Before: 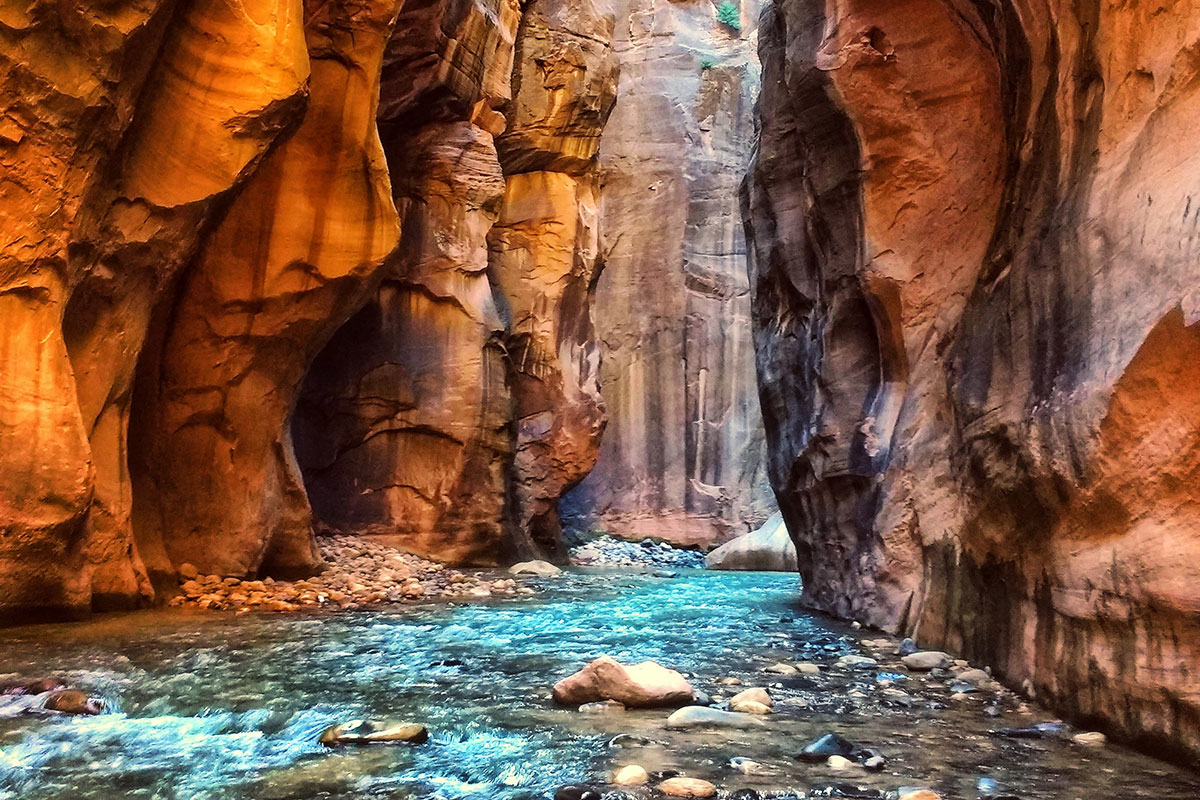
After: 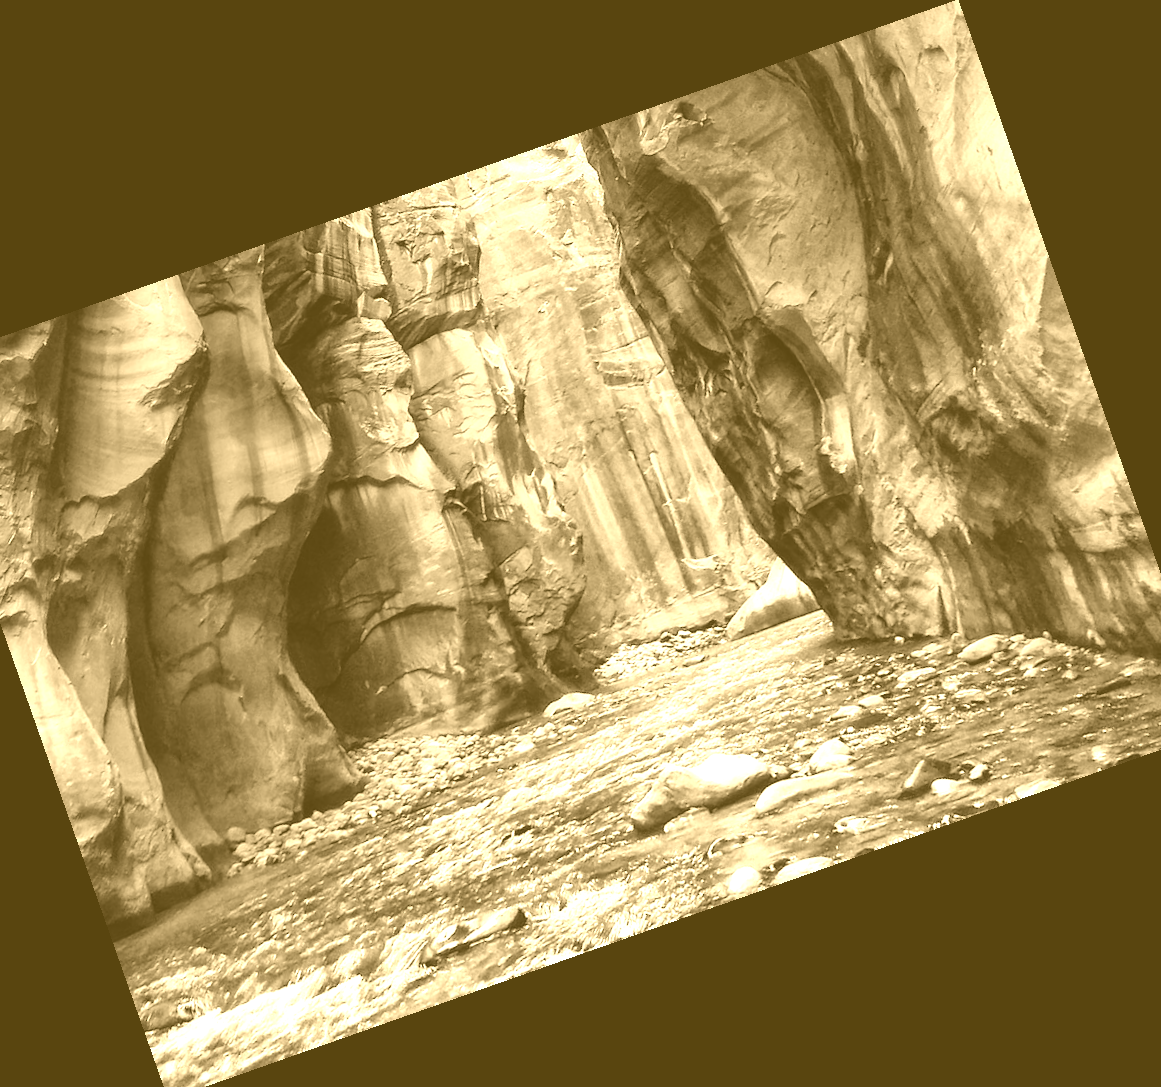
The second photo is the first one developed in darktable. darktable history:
colorize: hue 36°, source mix 100%
rotate and perspective: rotation -1.68°, lens shift (vertical) -0.146, crop left 0.049, crop right 0.912, crop top 0.032, crop bottom 0.96
crop and rotate: angle 19.43°, left 6.812%, right 4.125%, bottom 1.087%
